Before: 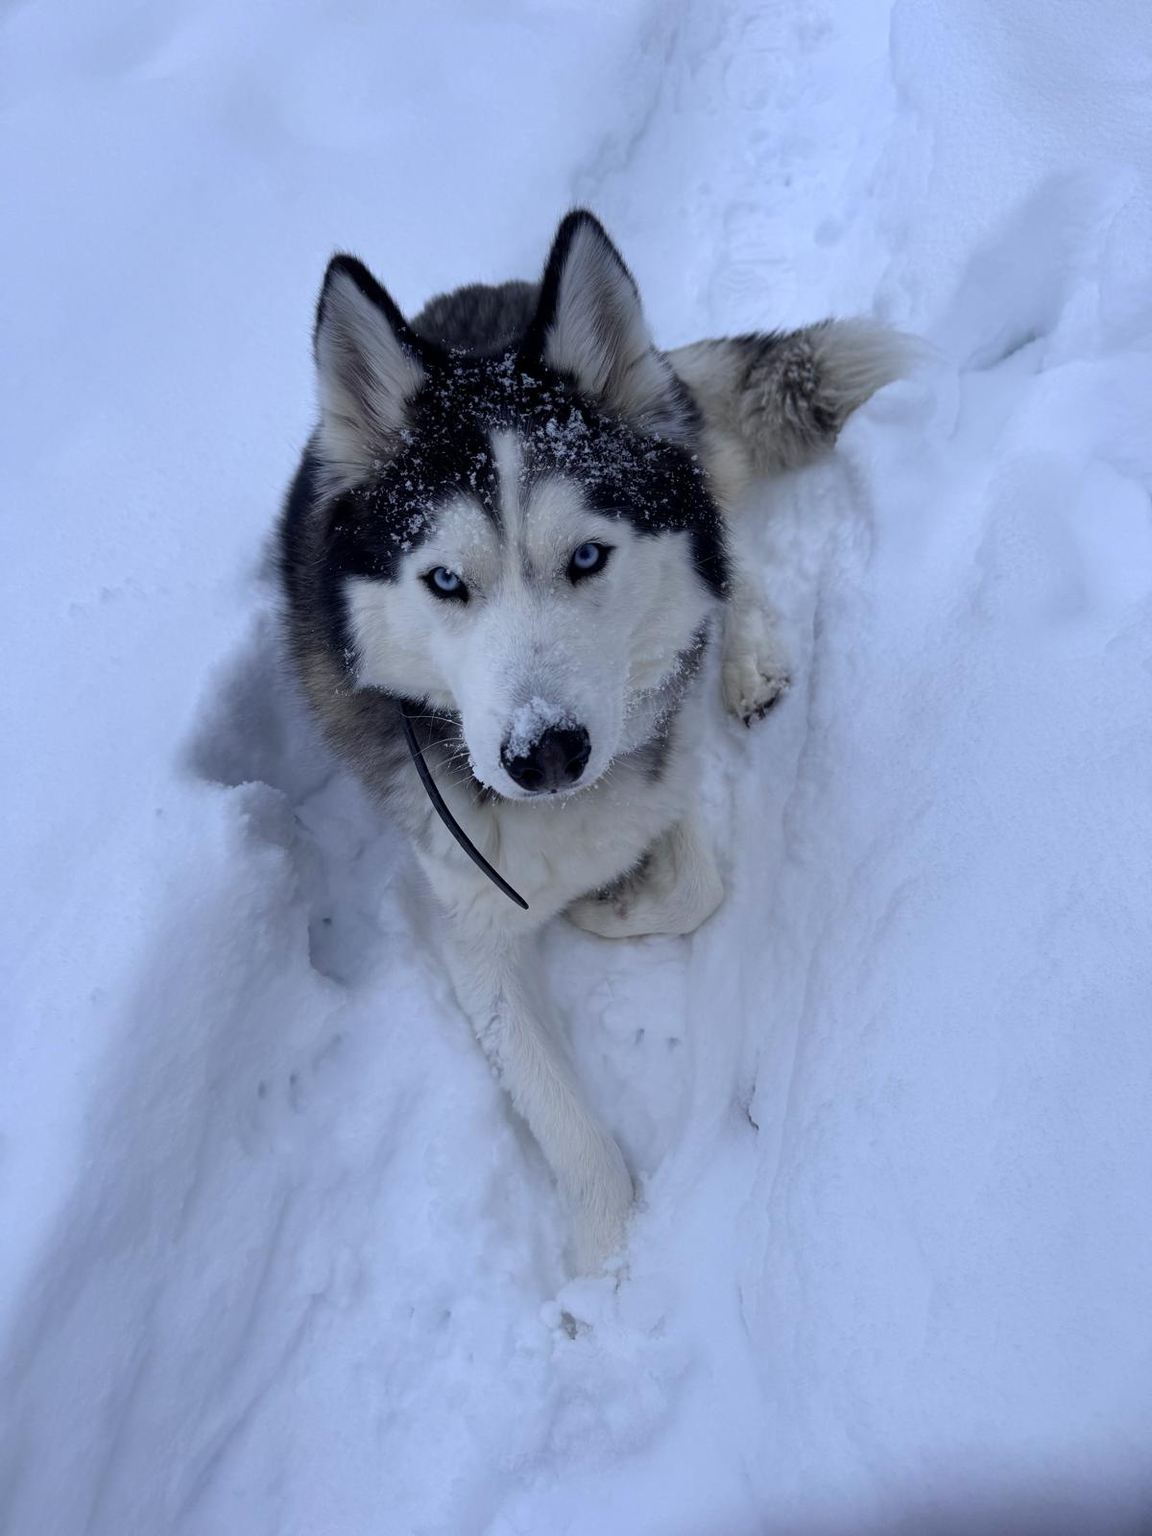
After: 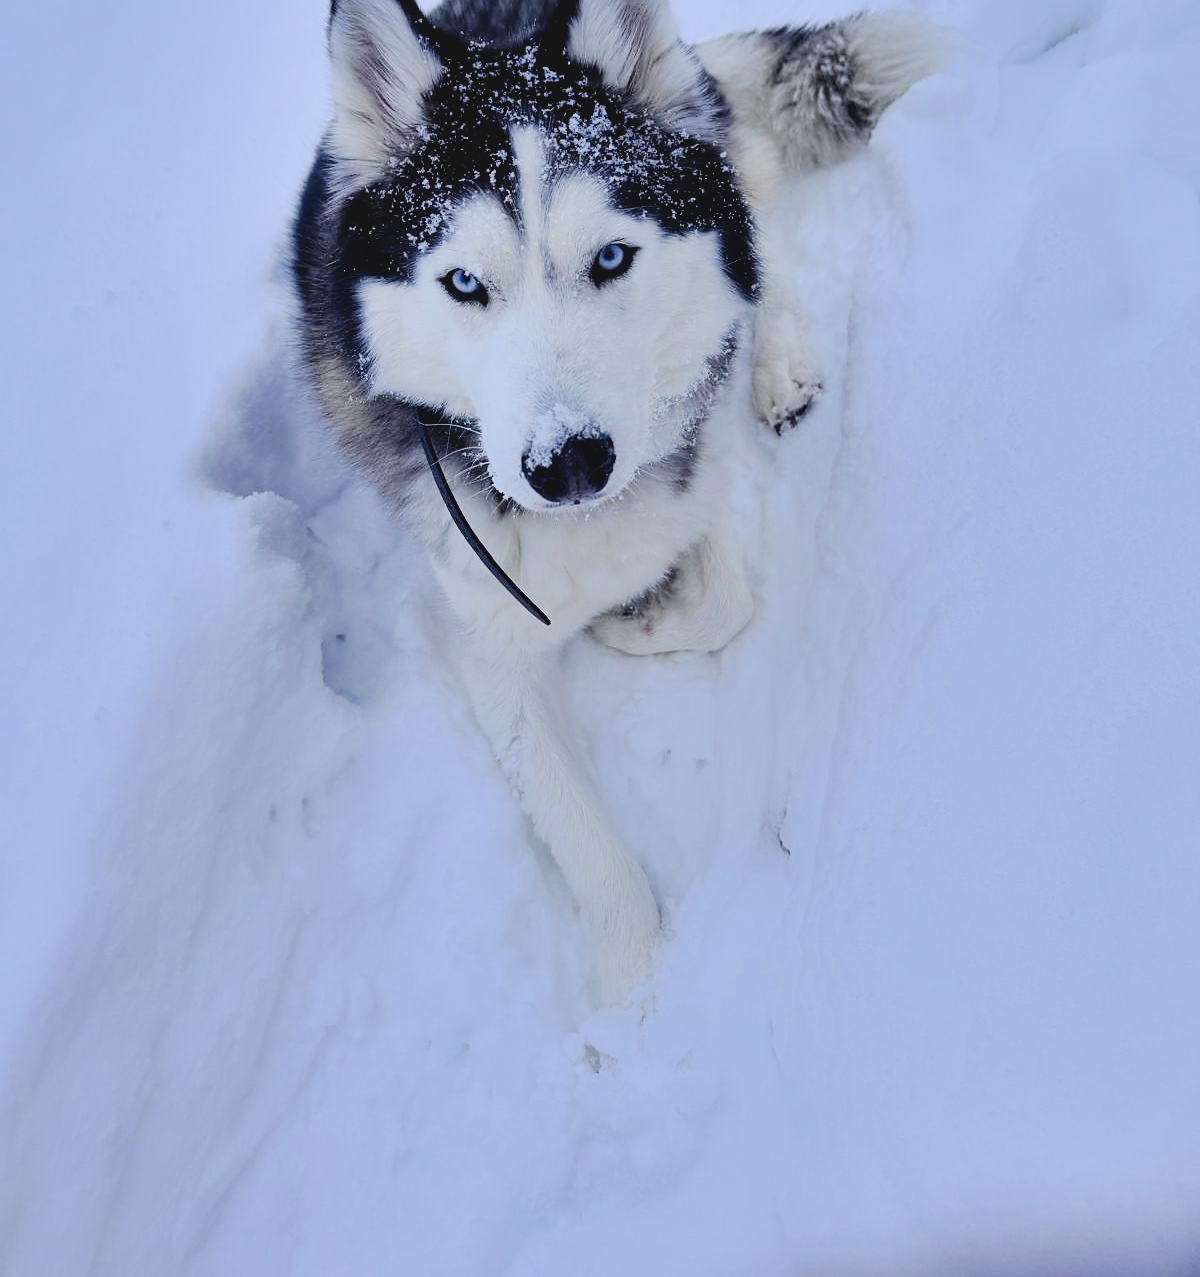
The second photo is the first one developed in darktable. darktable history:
shadows and highlights: low approximation 0.01, soften with gaussian
filmic rgb: black relative exposure -7.65 EV, white relative exposure 4.56 EV, threshold 5.97 EV, hardness 3.61, color science v6 (2022), enable highlight reconstruction true
contrast brightness saturation: contrast -0.091, saturation -0.093
exposure: black level correction 0, exposure 0.947 EV, compensate exposure bias true, compensate highlight preservation false
velvia: on, module defaults
crop and rotate: top 20.134%
tone curve: curves: ch0 [(0, 0) (0.003, 0.039) (0.011, 0.041) (0.025, 0.048) (0.044, 0.065) (0.069, 0.084) (0.1, 0.104) (0.136, 0.137) (0.177, 0.19) (0.224, 0.245) (0.277, 0.32) (0.335, 0.409) (0.399, 0.496) (0.468, 0.58) (0.543, 0.656) (0.623, 0.733) (0.709, 0.796) (0.801, 0.852) (0.898, 0.93) (1, 1)], preserve colors none
sharpen: radius 1.45, amount 0.403, threshold 1.593
